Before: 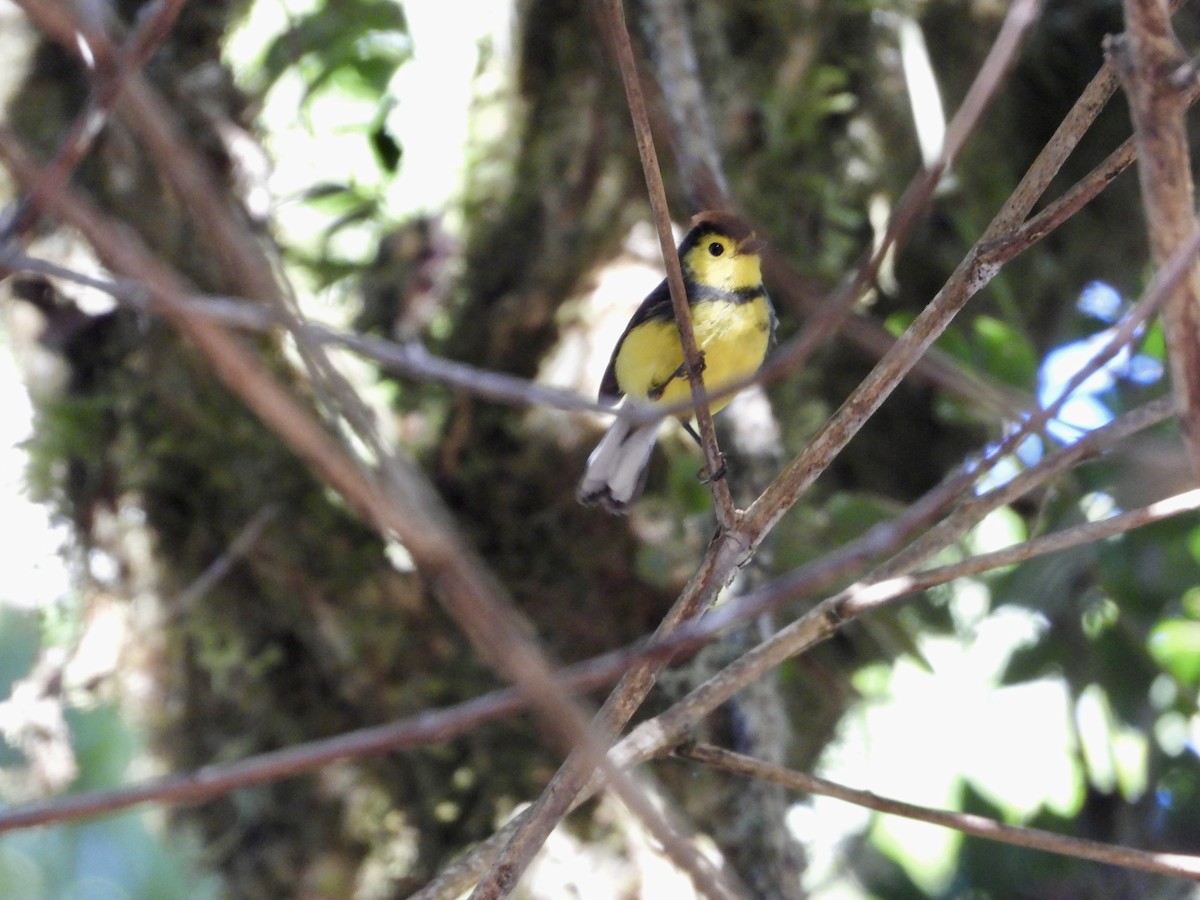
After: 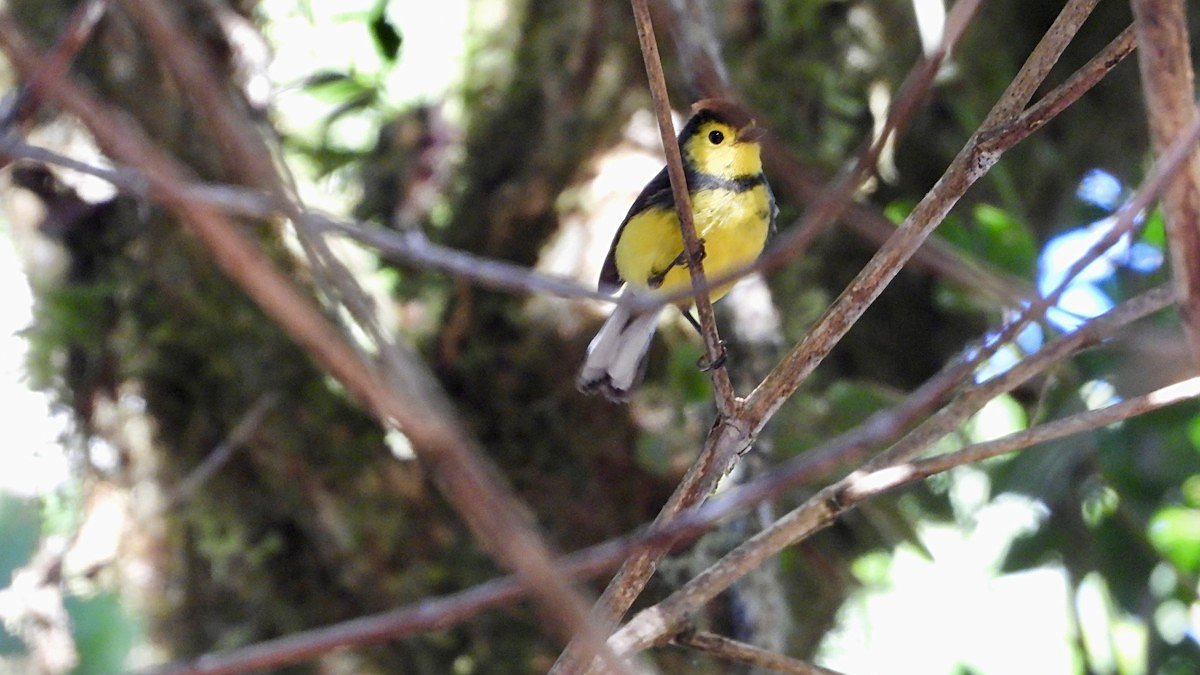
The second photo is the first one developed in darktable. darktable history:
crop and rotate: top 12.5%, bottom 12.5%
contrast brightness saturation: contrast 0.08, saturation 0.02
white balance: emerald 1
sharpen: on, module defaults
